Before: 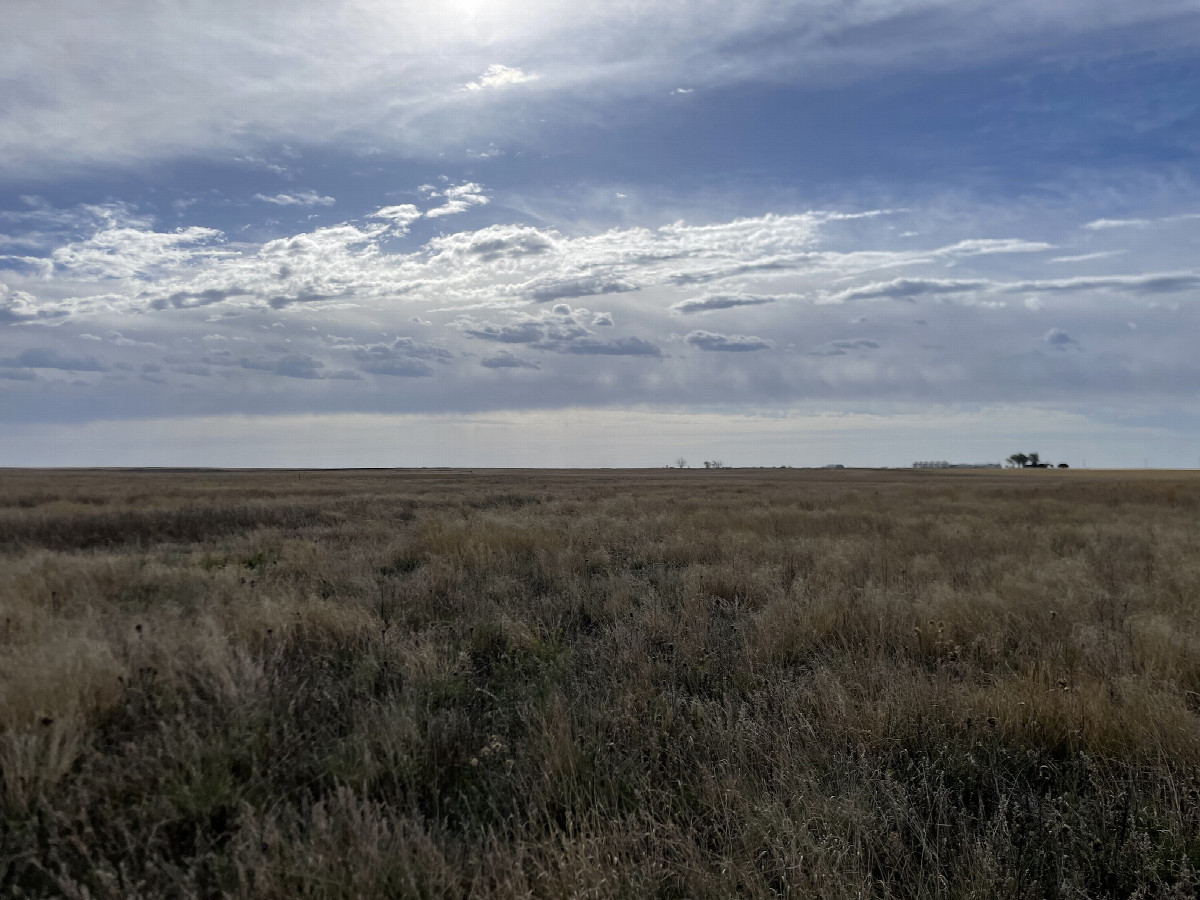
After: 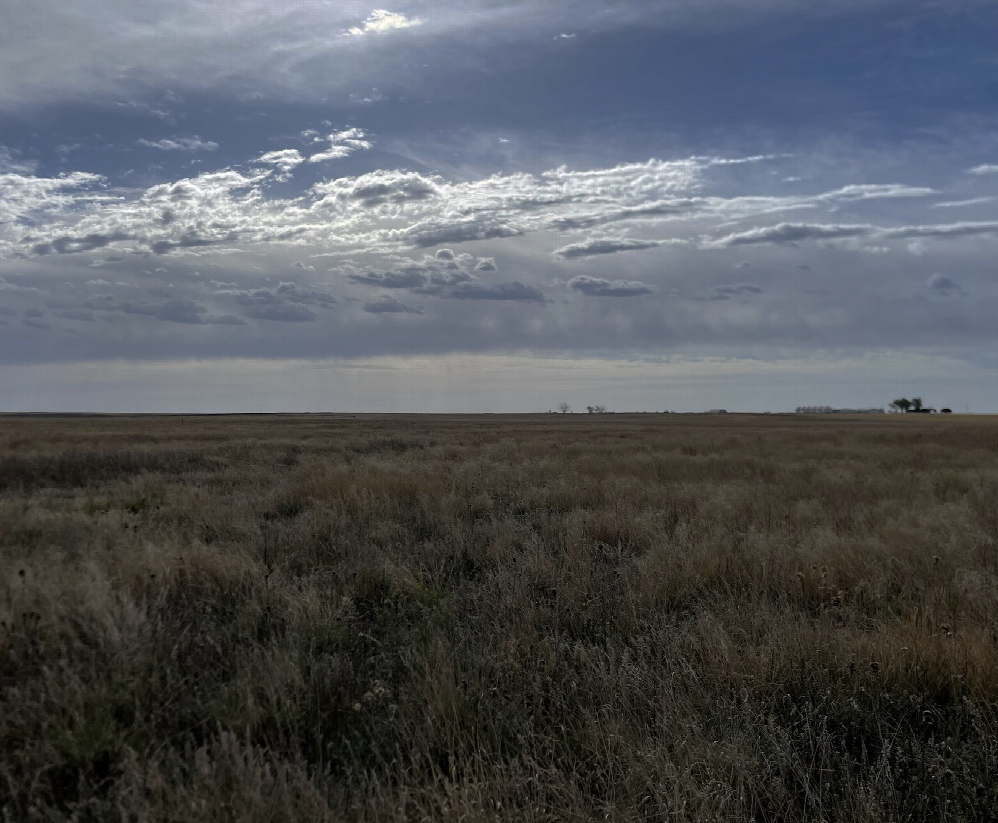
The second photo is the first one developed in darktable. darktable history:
base curve: curves: ch0 [(0, 0) (0.595, 0.418) (1, 1)], preserve colors none
crop: left 9.765%, top 6.21%, right 6.988%, bottom 2.327%
